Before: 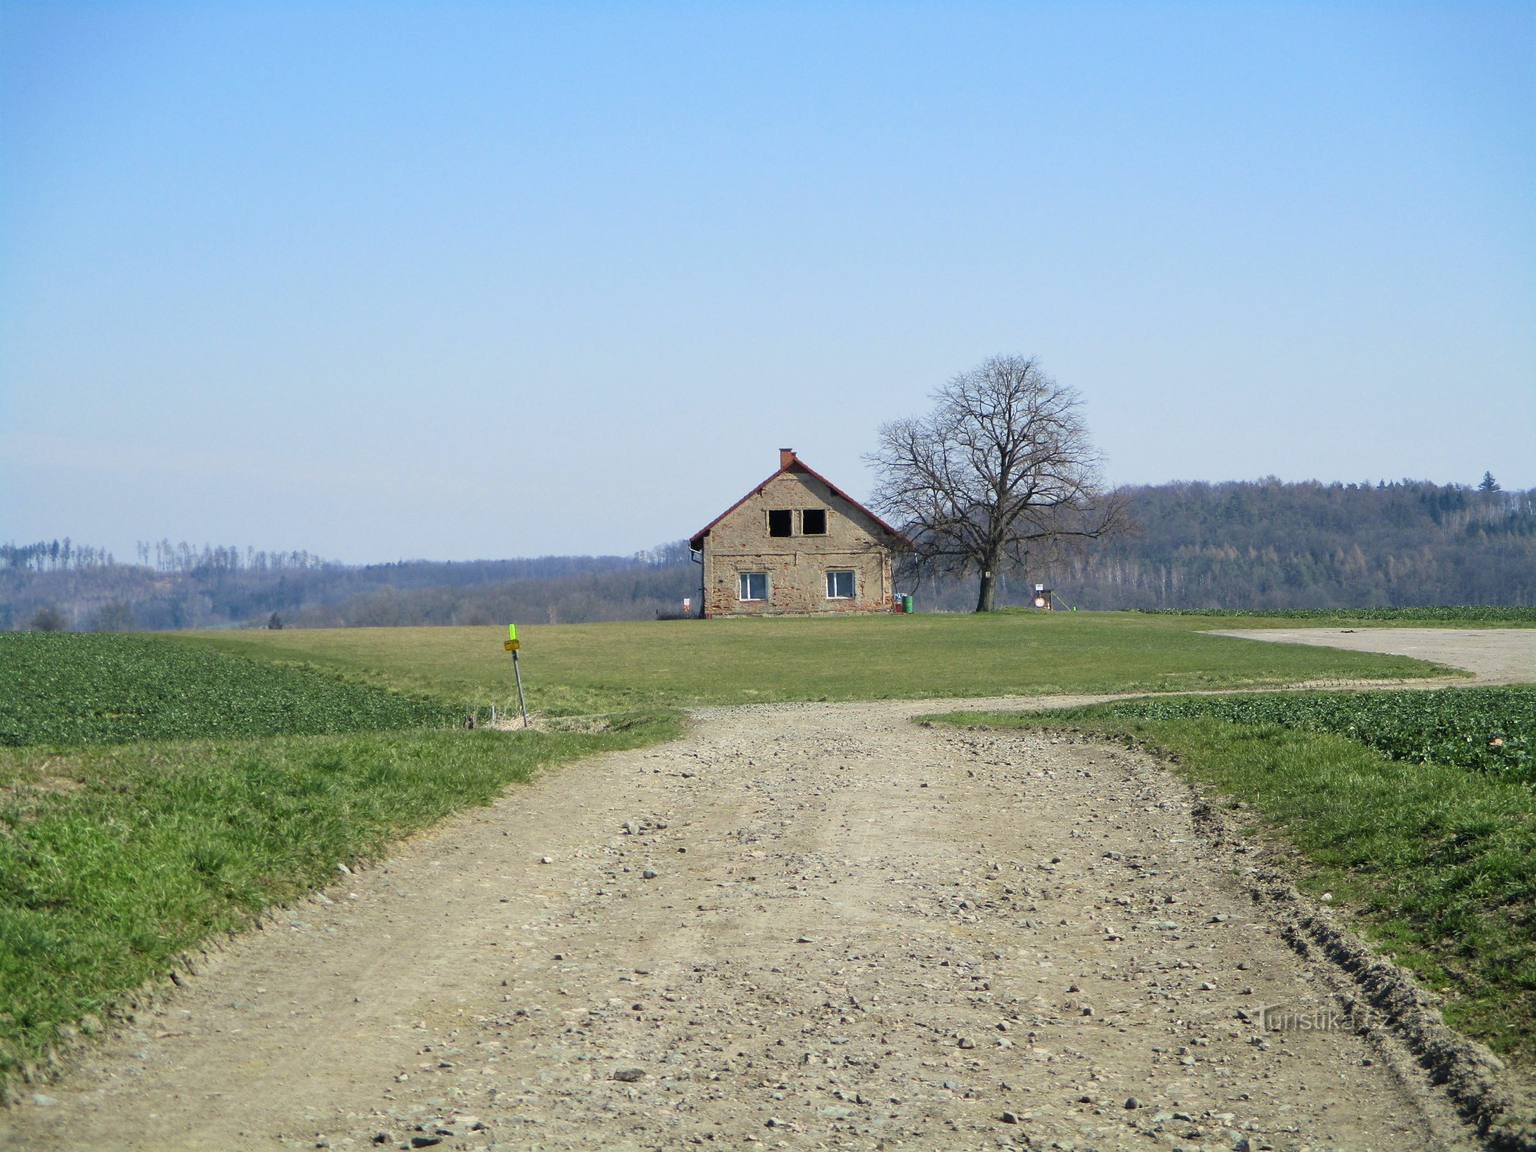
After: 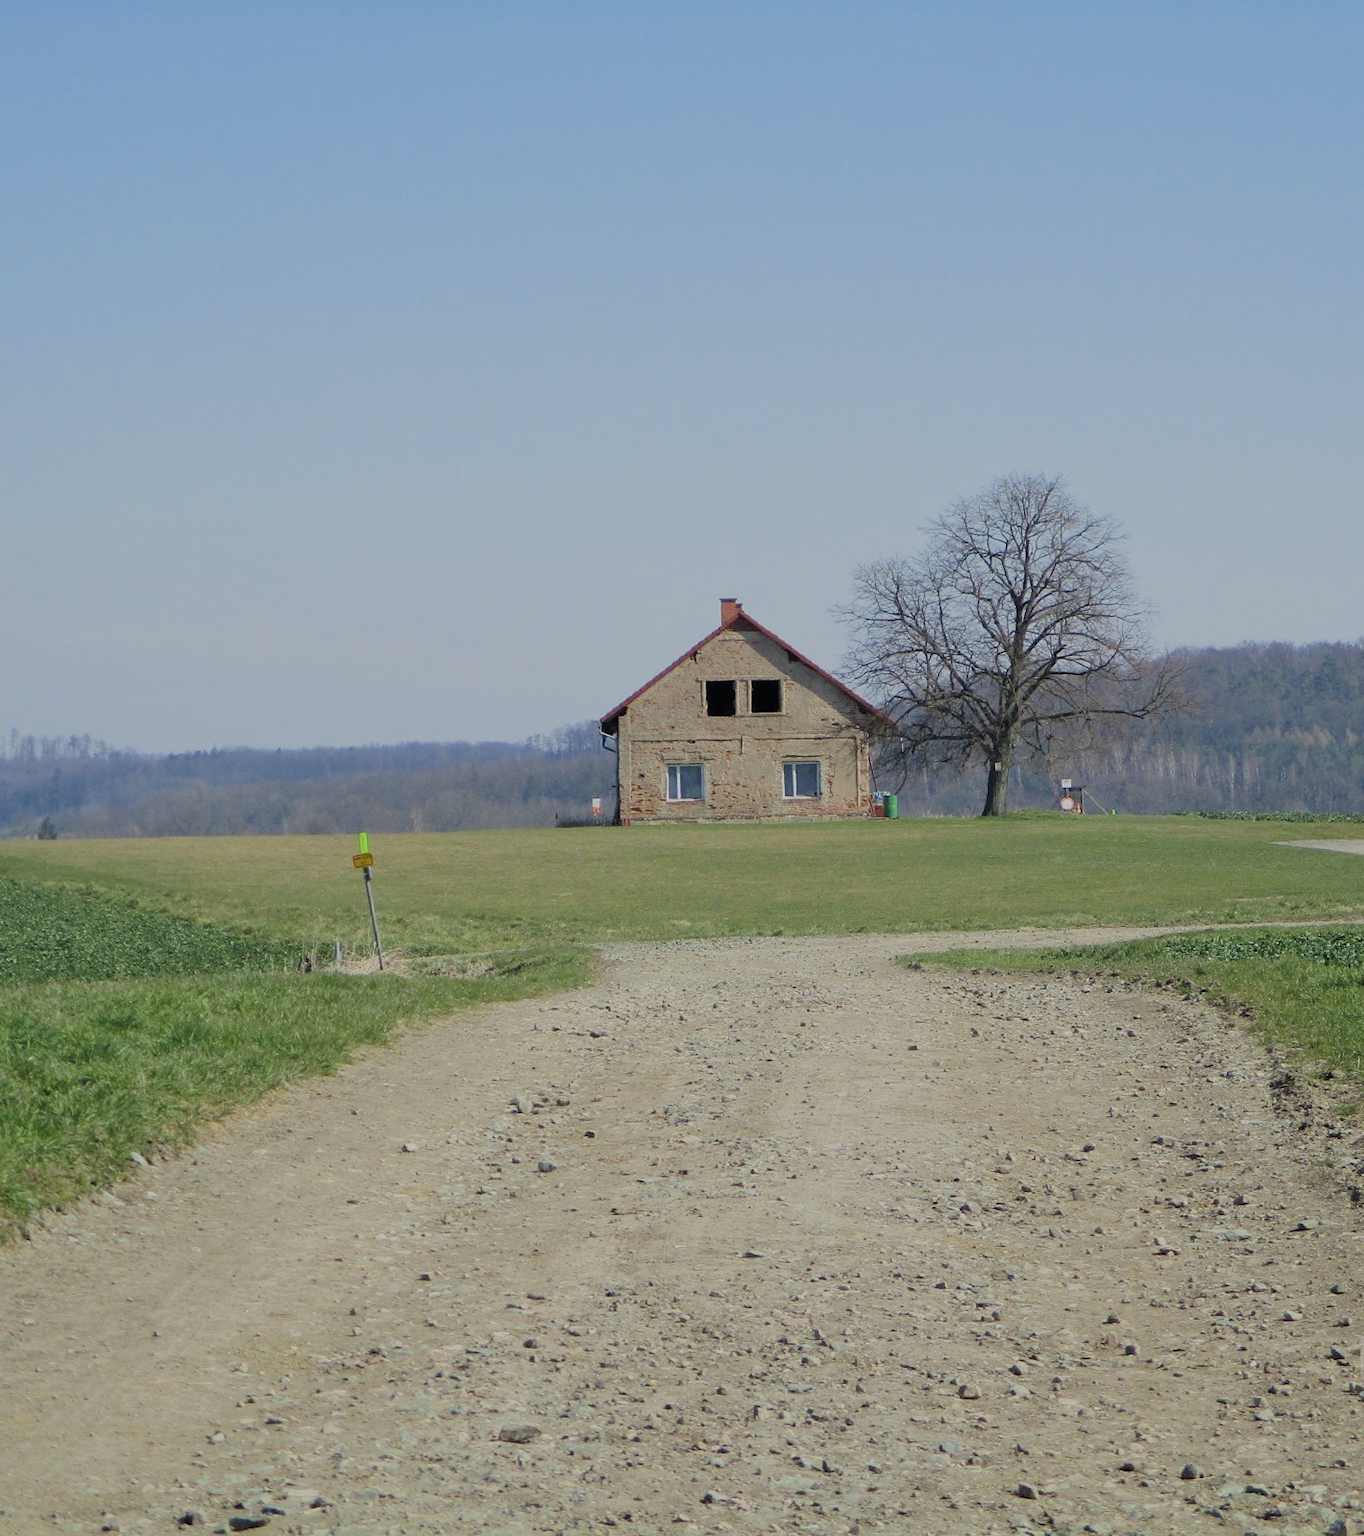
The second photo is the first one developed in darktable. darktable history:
filmic rgb: middle gray luminance 4.09%, black relative exposure -13.12 EV, white relative exposure 5.04 EV, threshold 5.99 EV, target black luminance 0%, hardness 5.19, latitude 59.61%, contrast 0.768, highlights saturation mix 6.34%, shadows ↔ highlights balance 25.69%, enable highlight reconstruction true
crop and rotate: left 15.645%, right 17.769%
